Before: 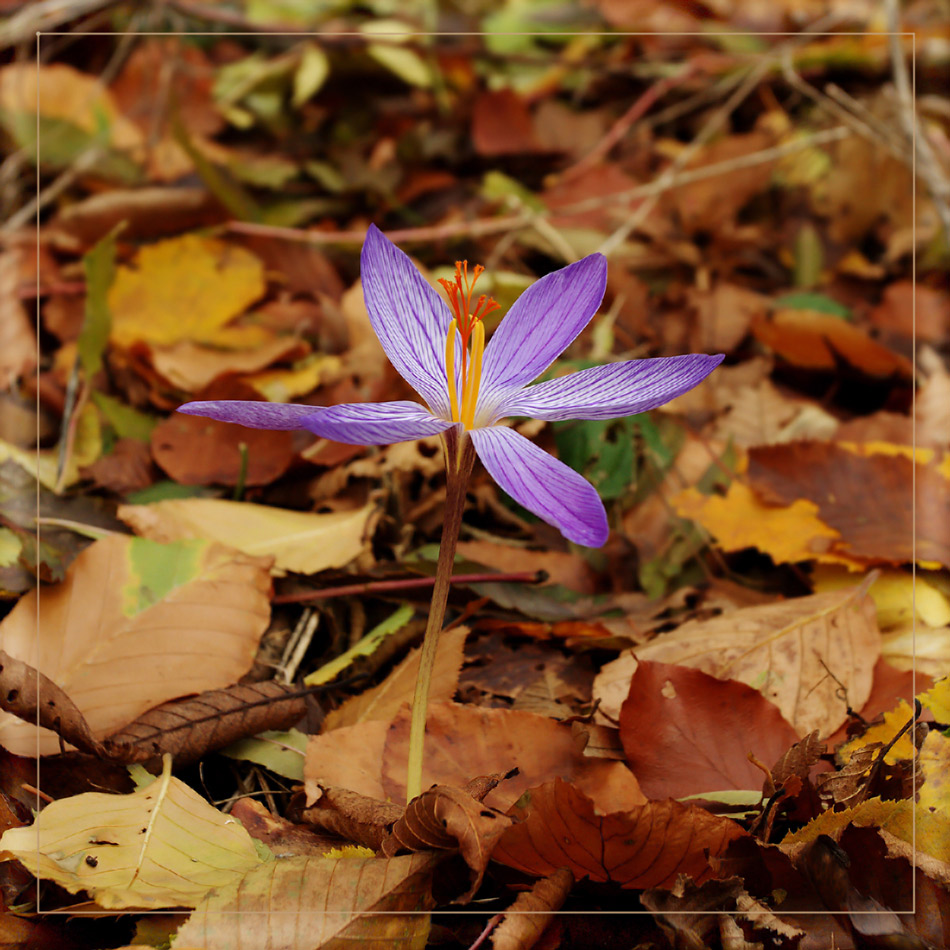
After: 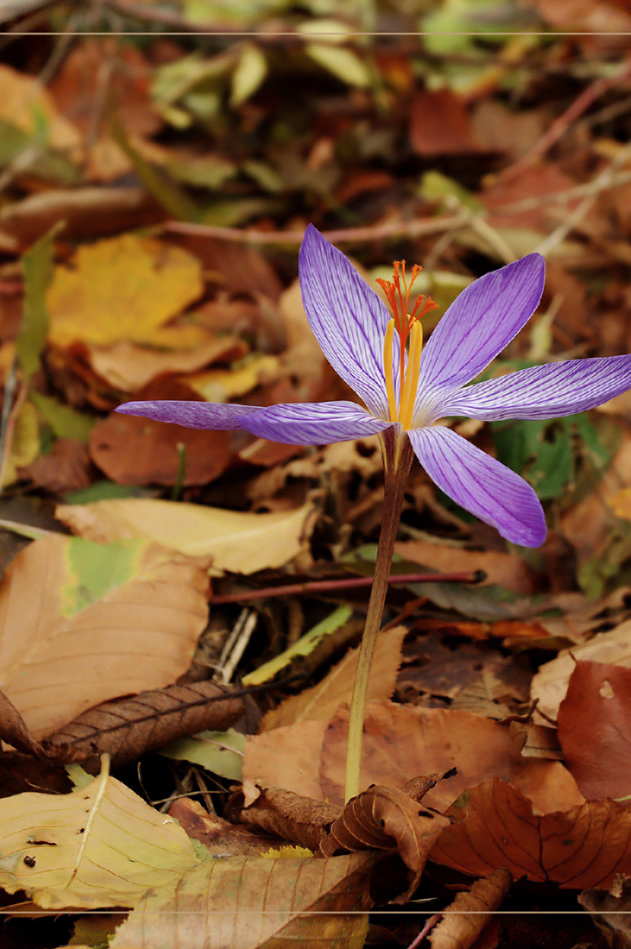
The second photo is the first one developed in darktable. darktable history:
contrast brightness saturation: saturation -0.068
crop and rotate: left 6.688%, right 26.799%
